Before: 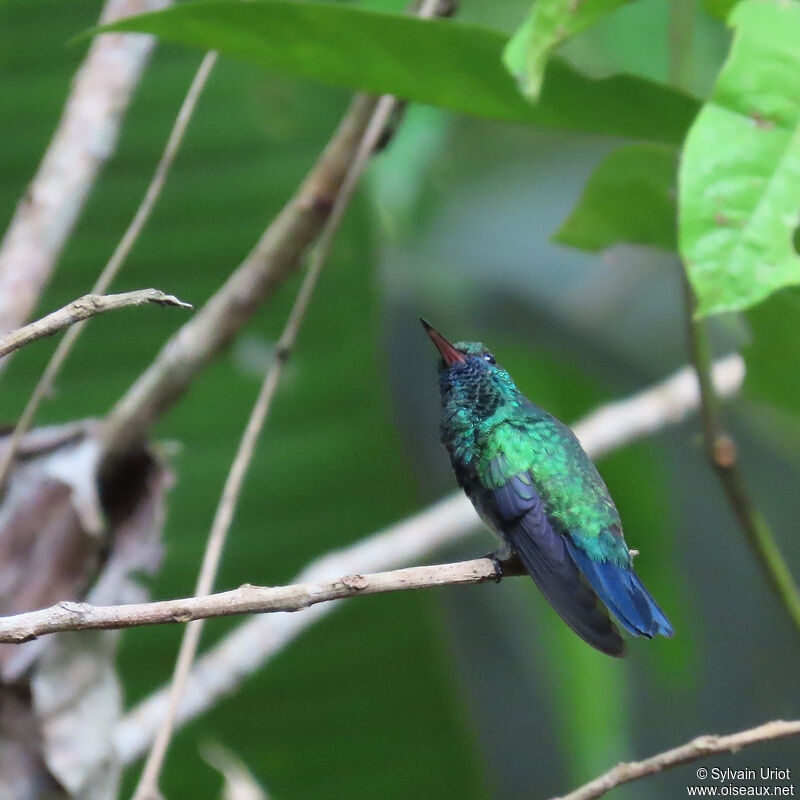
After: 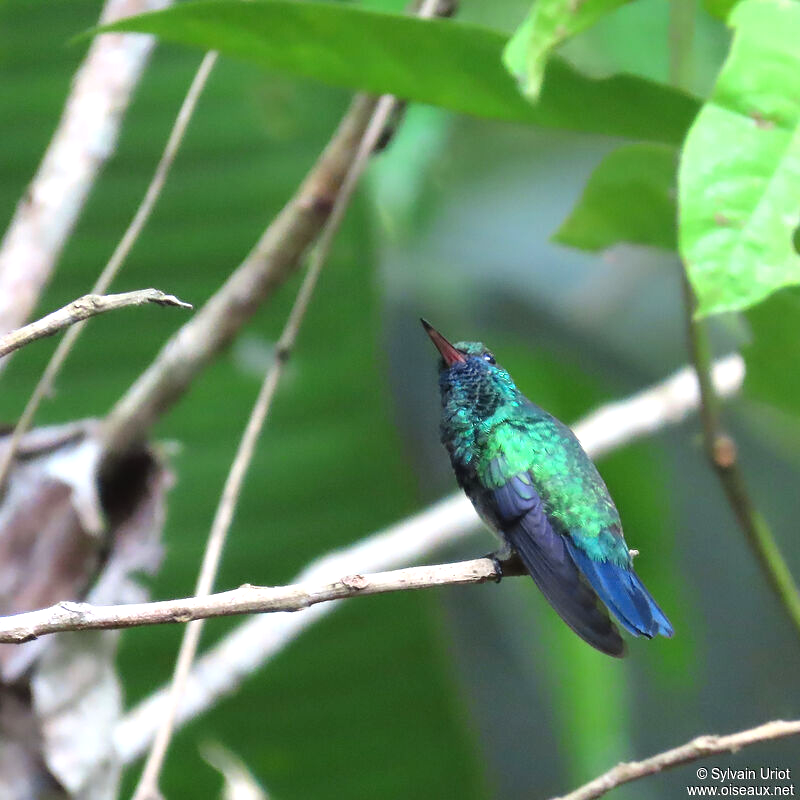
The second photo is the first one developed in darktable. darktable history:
levels: levels [0, 0.43, 0.859]
tone equalizer: on, module defaults
